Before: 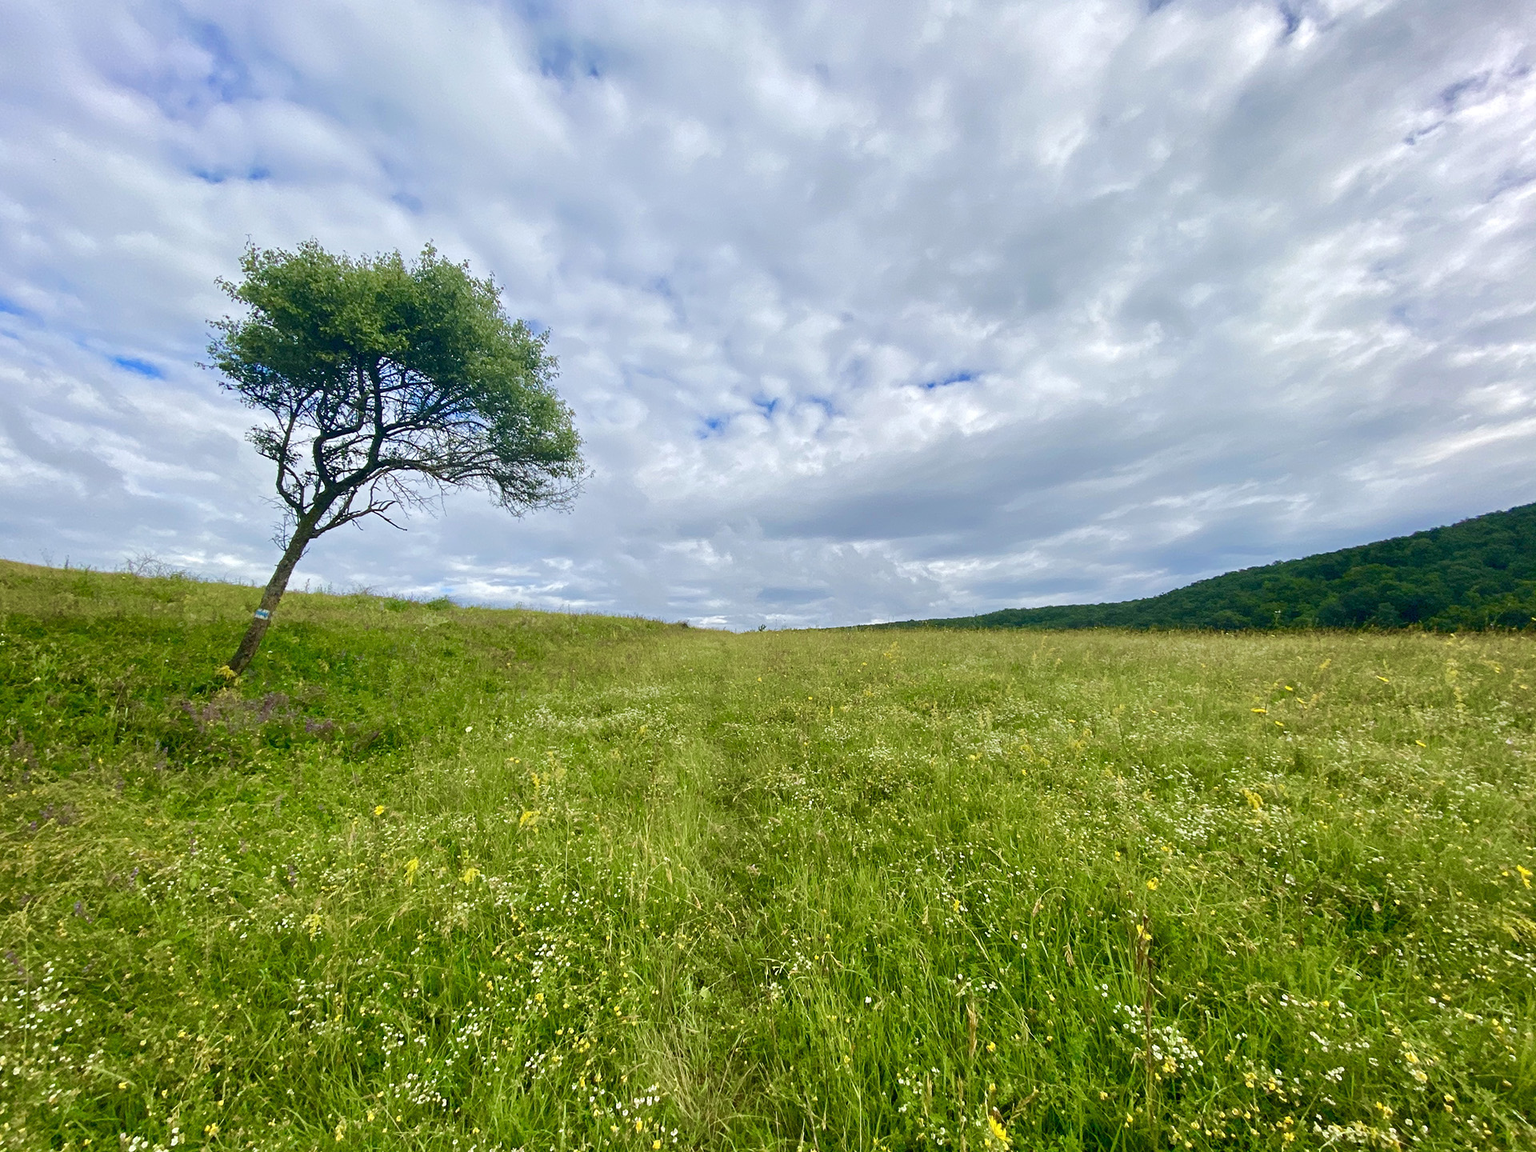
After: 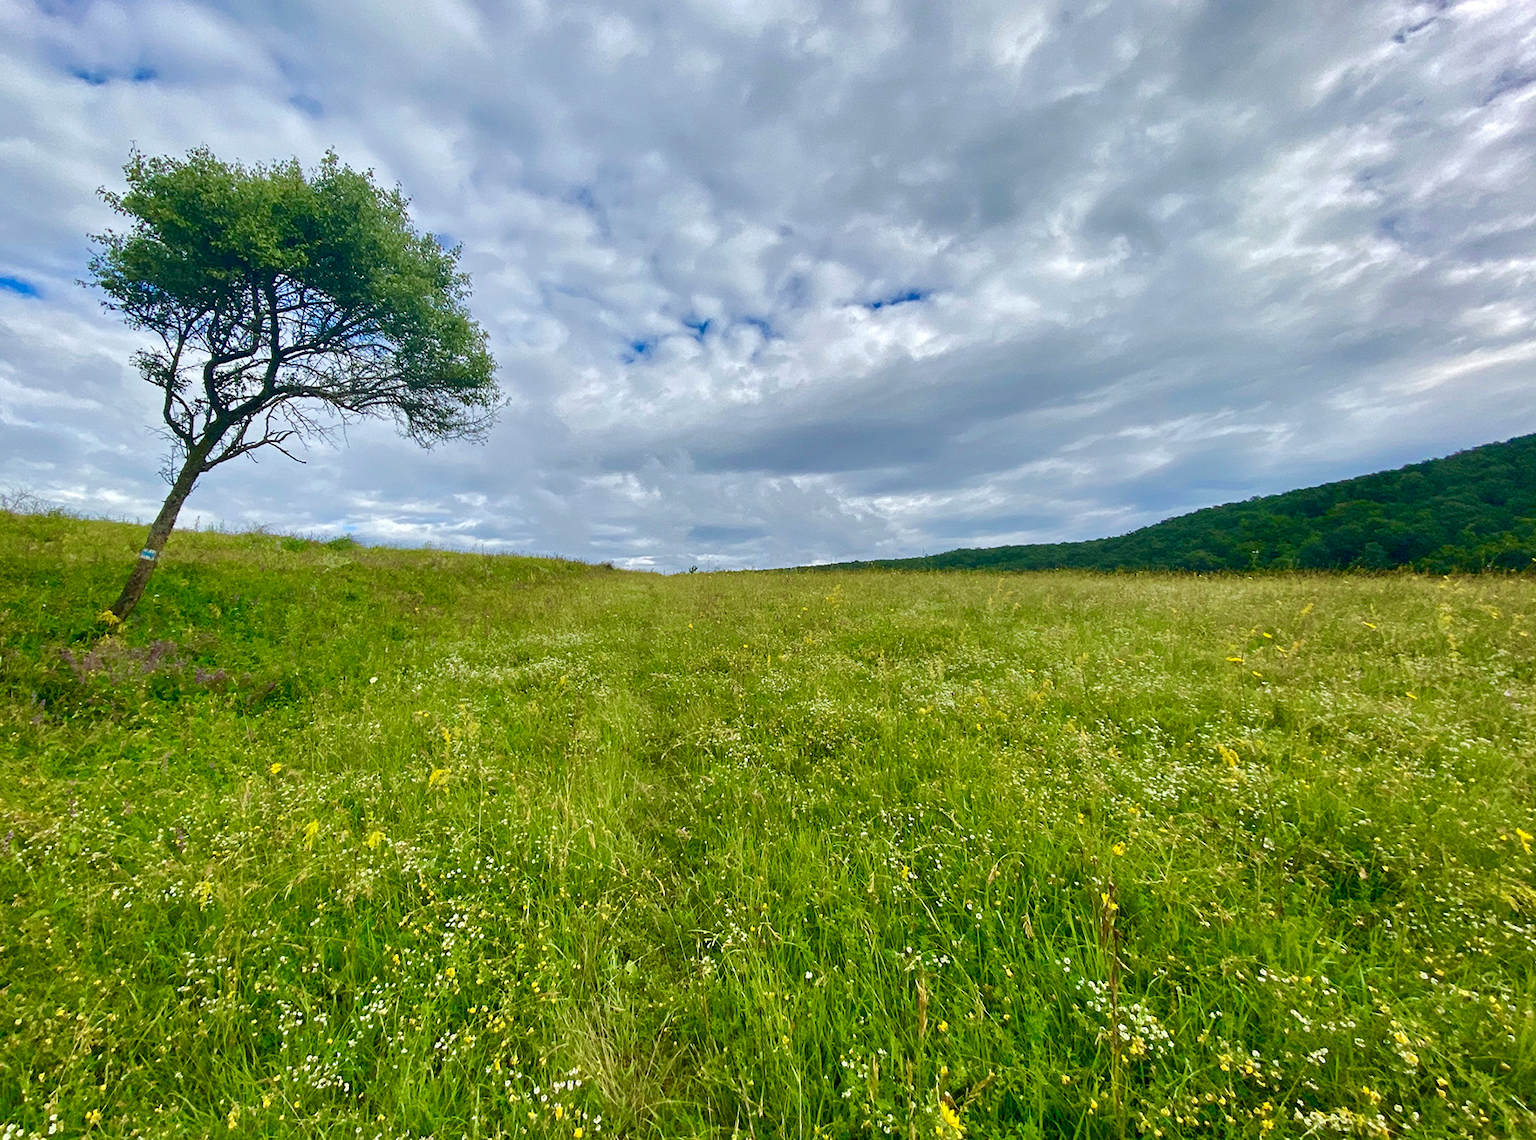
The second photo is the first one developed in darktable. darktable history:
crop and rotate: left 8.262%, top 9.226%
shadows and highlights: soften with gaussian
